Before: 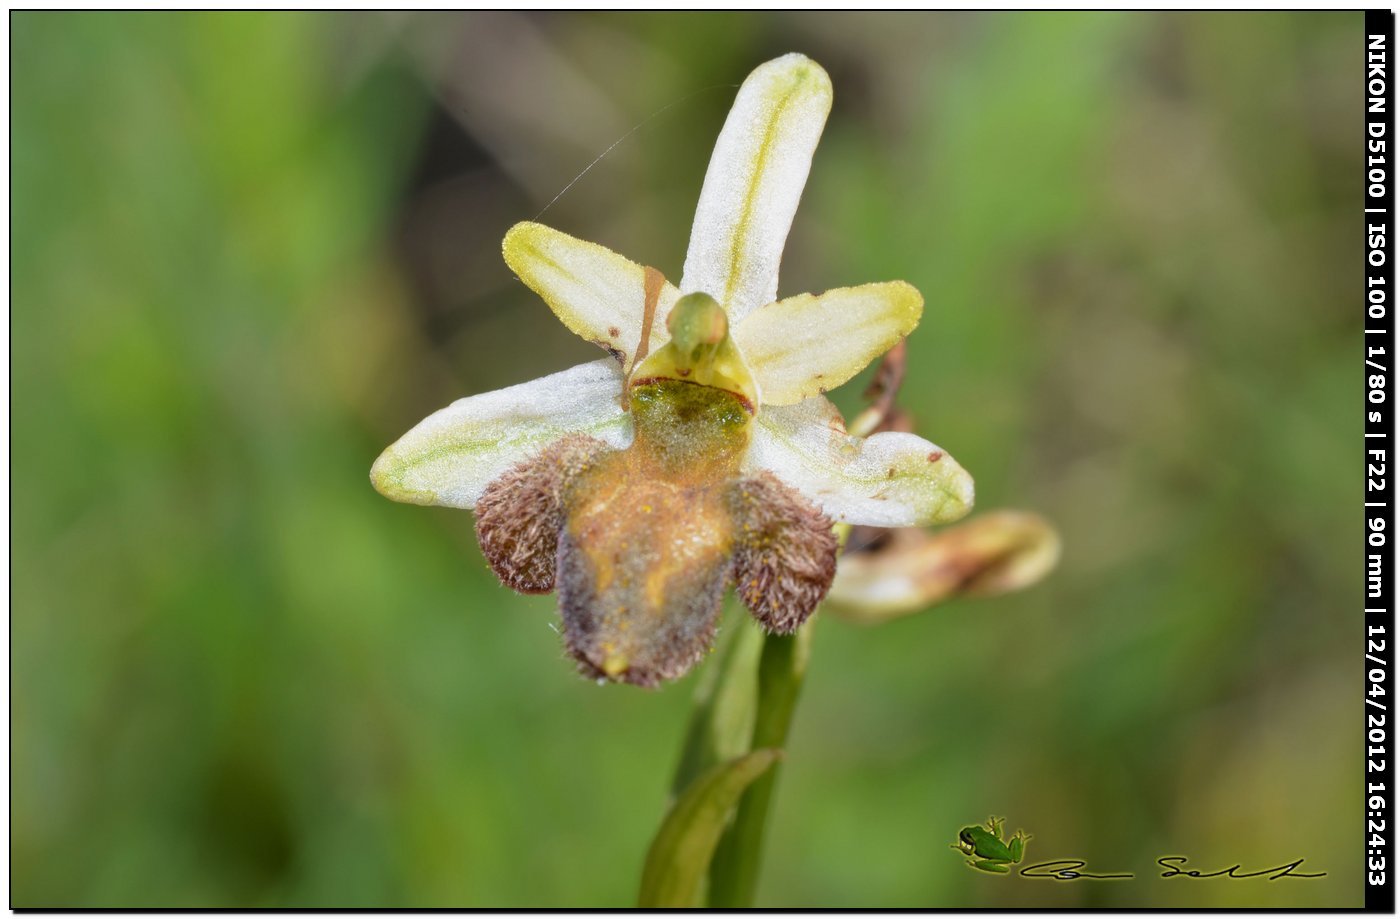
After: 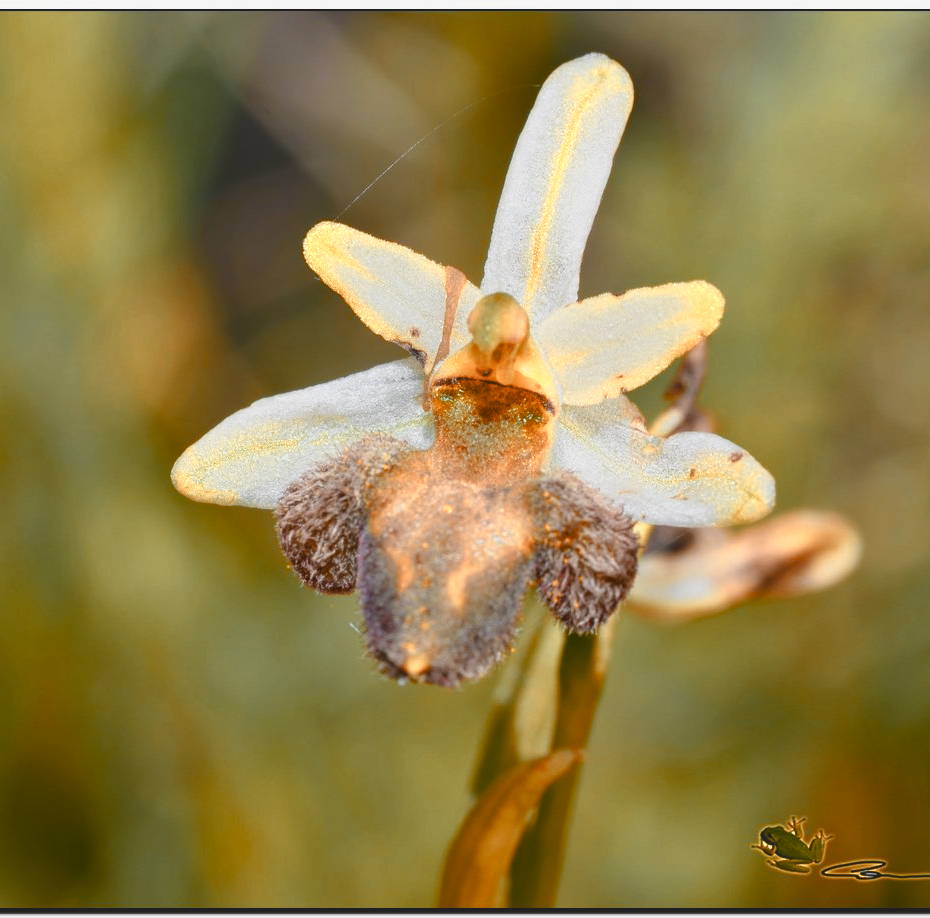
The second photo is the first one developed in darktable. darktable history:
color balance rgb: perceptual saturation grading › global saturation 20%, perceptual saturation grading › highlights -50.608%, perceptual saturation grading › shadows 30.24%, global vibrance 6.738%, saturation formula JzAzBz (2021)
exposure: black level correction -0.015, exposure -0.136 EV, compensate highlight preservation false
color zones: curves: ch0 [(0.009, 0.528) (0.136, 0.6) (0.255, 0.586) (0.39, 0.528) (0.522, 0.584) (0.686, 0.736) (0.849, 0.561)]; ch1 [(0.045, 0.781) (0.14, 0.416) (0.257, 0.695) (0.442, 0.032) (0.738, 0.338) (0.818, 0.632) (0.891, 0.741) (1, 0.704)]; ch2 [(0, 0.667) (0.141, 0.52) (0.26, 0.37) (0.474, 0.432) (0.743, 0.286)]
crop and rotate: left 14.31%, right 19.219%
